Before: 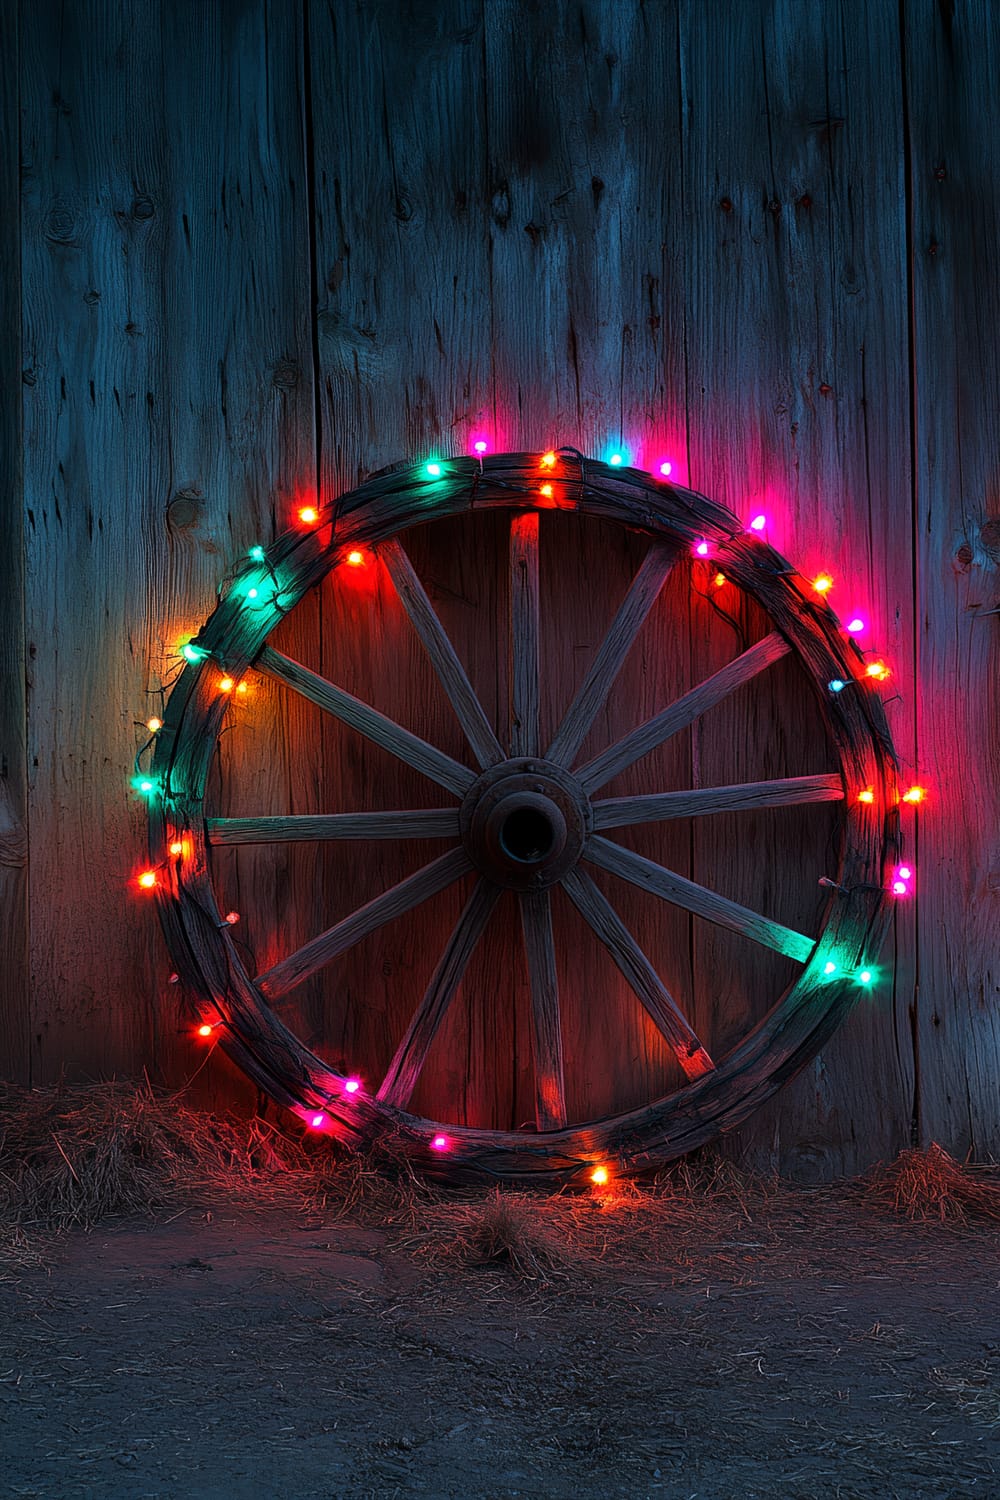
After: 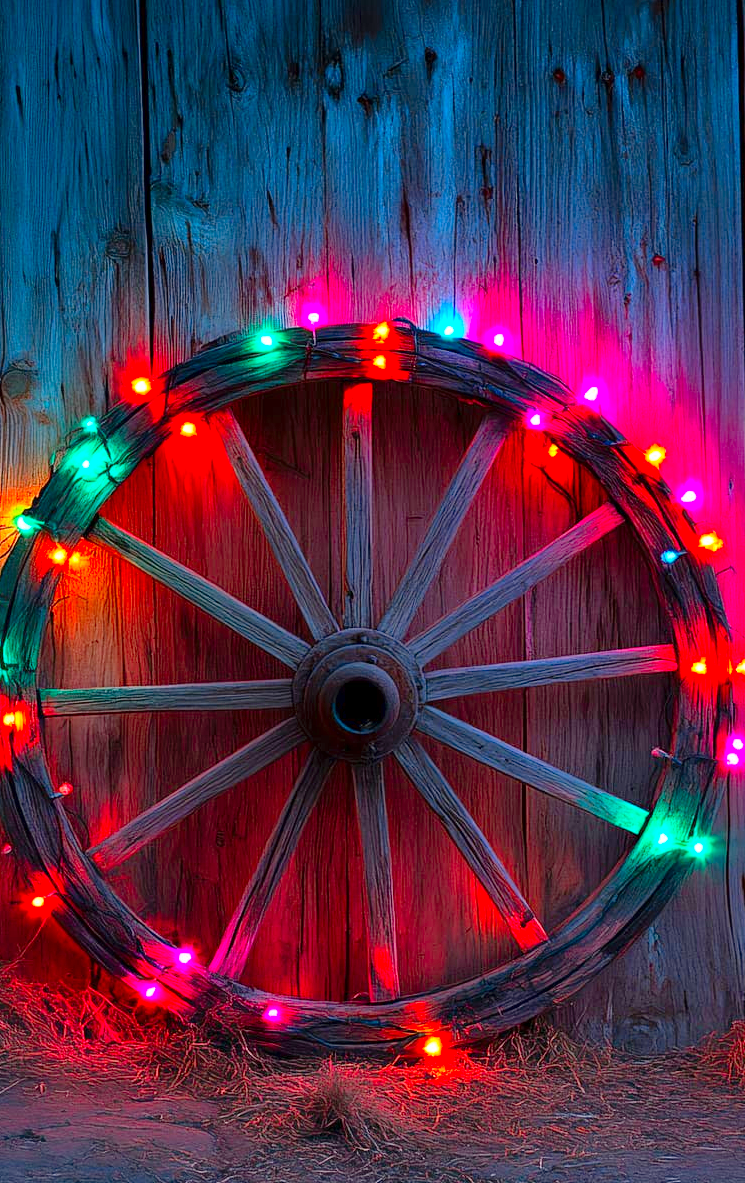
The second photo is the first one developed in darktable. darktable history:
crop: left 16.724%, top 8.655%, right 8.692%, bottom 12.43%
color correction: highlights b* 0.049, saturation 1.34
local contrast: mode bilateral grid, contrast 21, coarseness 50, detail 139%, midtone range 0.2
contrast brightness saturation: contrast 0.073, brightness 0.075, saturation 0.179
levels: levels [0, 0.445, 1]
